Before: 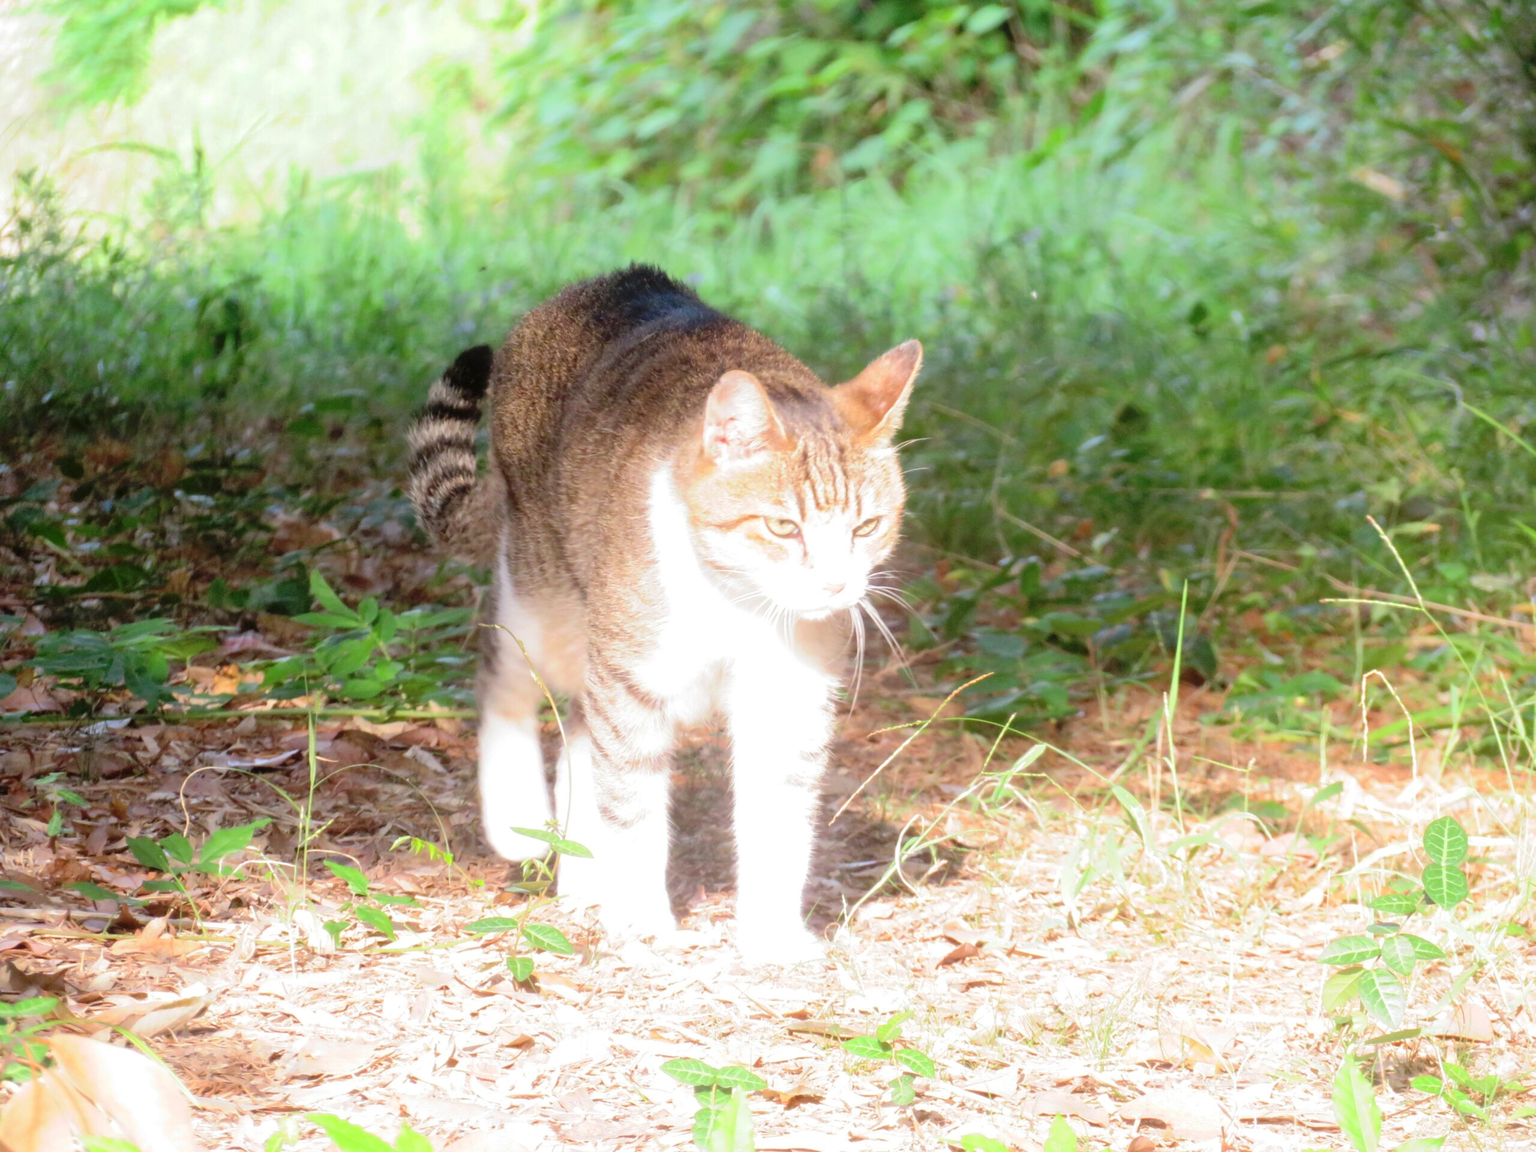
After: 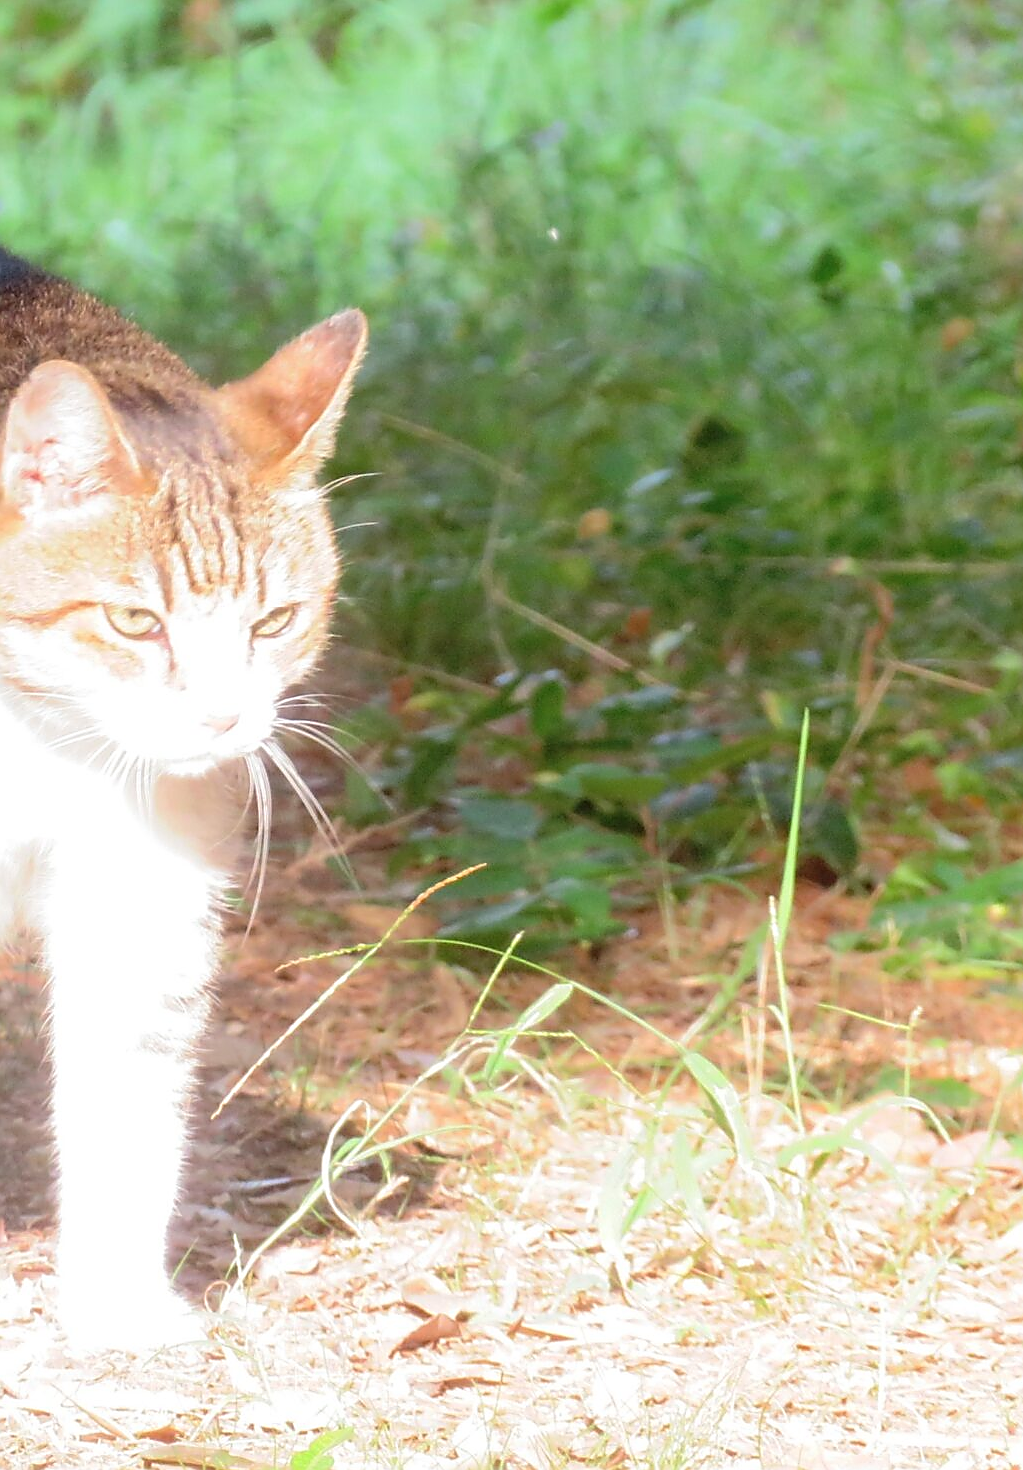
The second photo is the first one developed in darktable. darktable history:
crop: left 45.721%, top 13.393%, right 14.118%, bottom 10.01%
sharpen: radius 1.4, amount 1.25, threshold 0.7
